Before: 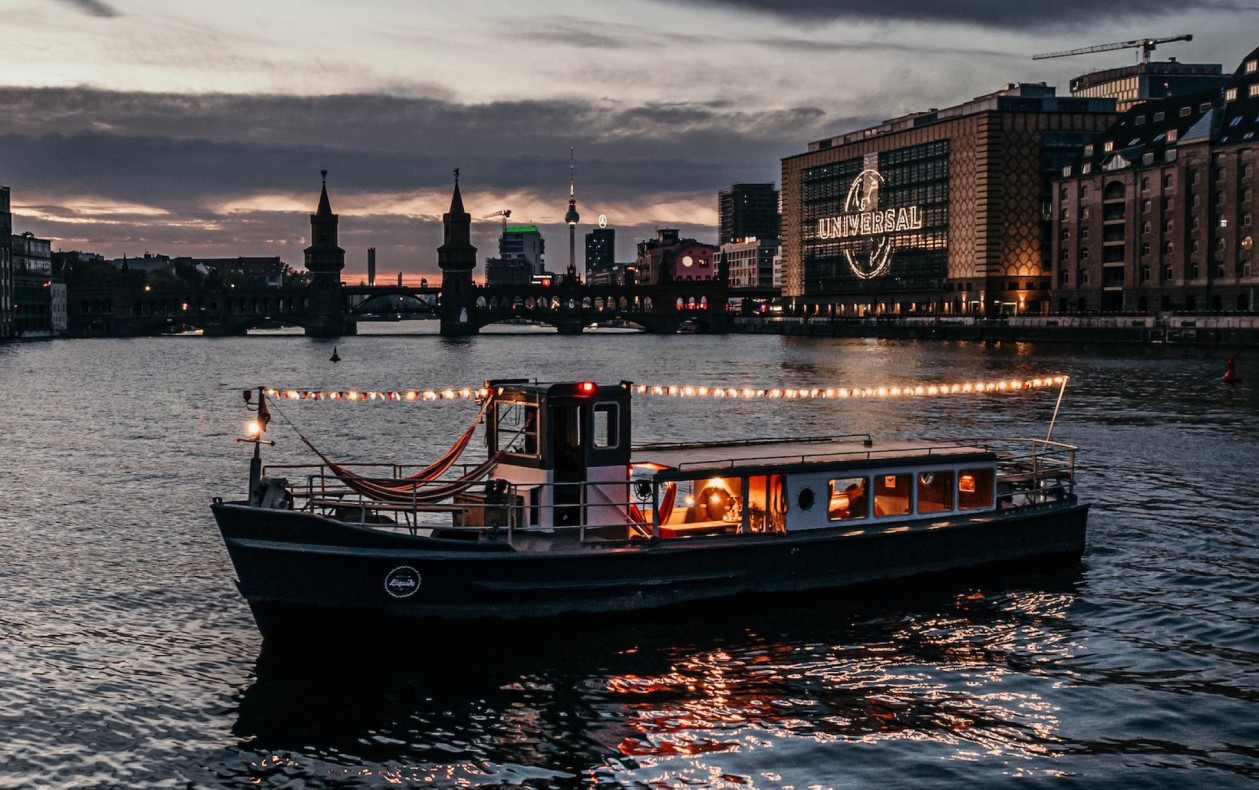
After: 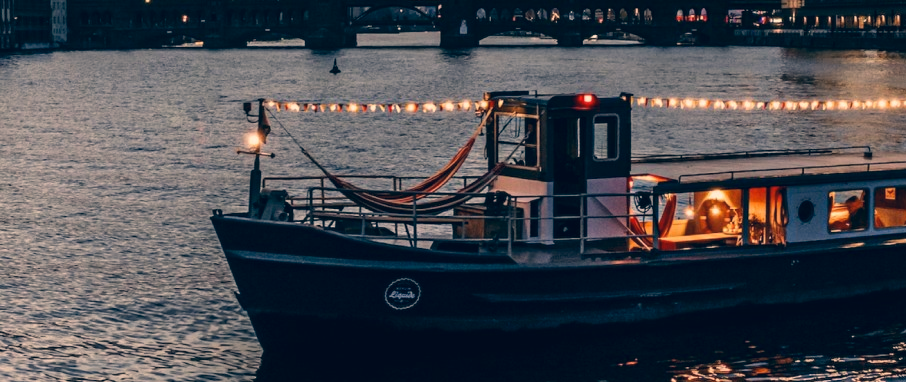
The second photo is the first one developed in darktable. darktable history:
crop: top 36.556%, right 28.021%, bottom 15.083%
color correction: highlights a* 10.29, highlights b* 13.96, shadows a* -9.63, shadows b* -14.98
tone equalizer: smoothing diameter 24.92%, edges refinement/feathering 6.67, preserve details guided filter
